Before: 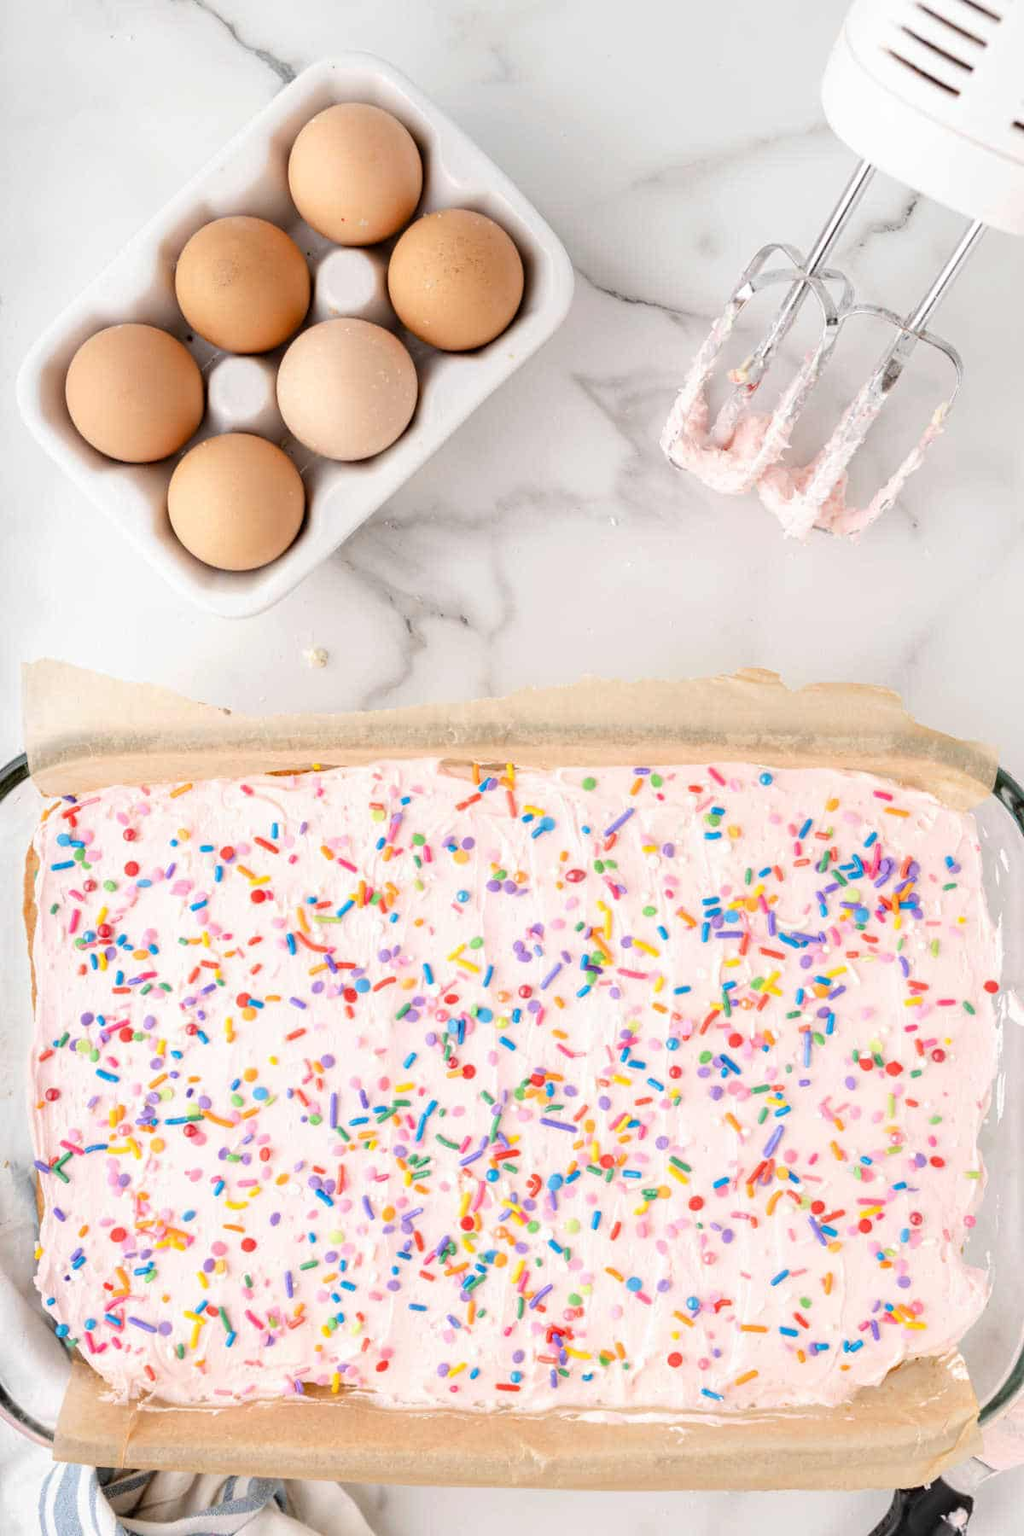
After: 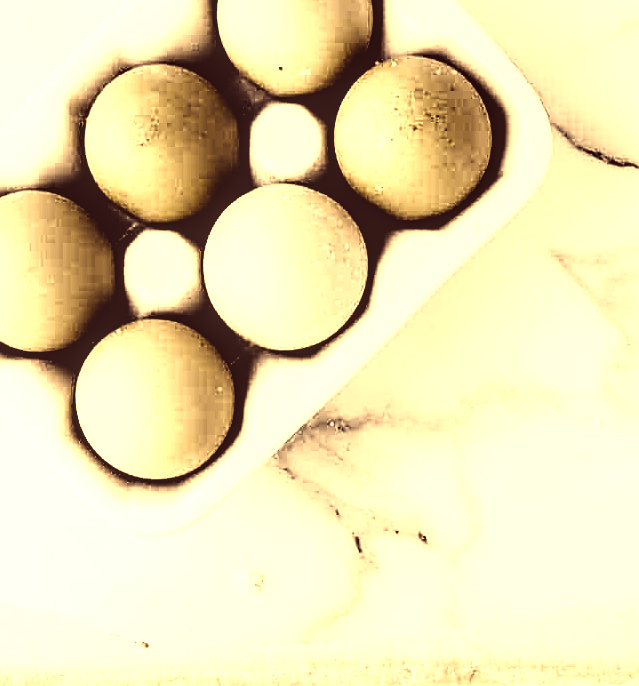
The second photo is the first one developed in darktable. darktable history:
sharpen: on, module defaults
levels: levels [0.721, 0.937, 0.997]
base curve: curves: ch0 [(0, 0) (0, 0) (0.002, 0.001) (0.008, 0.003) (0.019, 0.011) (0.037, 0.037) (0.064, 0.11) (0.102, 0.232) (0.152, 0.379) (0.216, 0.524) (0.296, 0.665) (0.394, 0.789) (0.512, 0.881) (0.651, 0.945) (0.813, 0.986) (1, 1)], preserve colors none
color correction: highlights a* 9.94, highlights b* 38.55, shadows a* 14.36, shadows b* 3.25
local contrast: on, module defaults
crop: left 10.117%, top 10.543%, right 36.58%, bottom 51.293%
exposure: black level correction 0.002, exposure 1 EV, compensate highlight preservation false
tone equalizer: edges refinement/feathering 500, mask exposure compensation -1.57 EV, preserve details no
